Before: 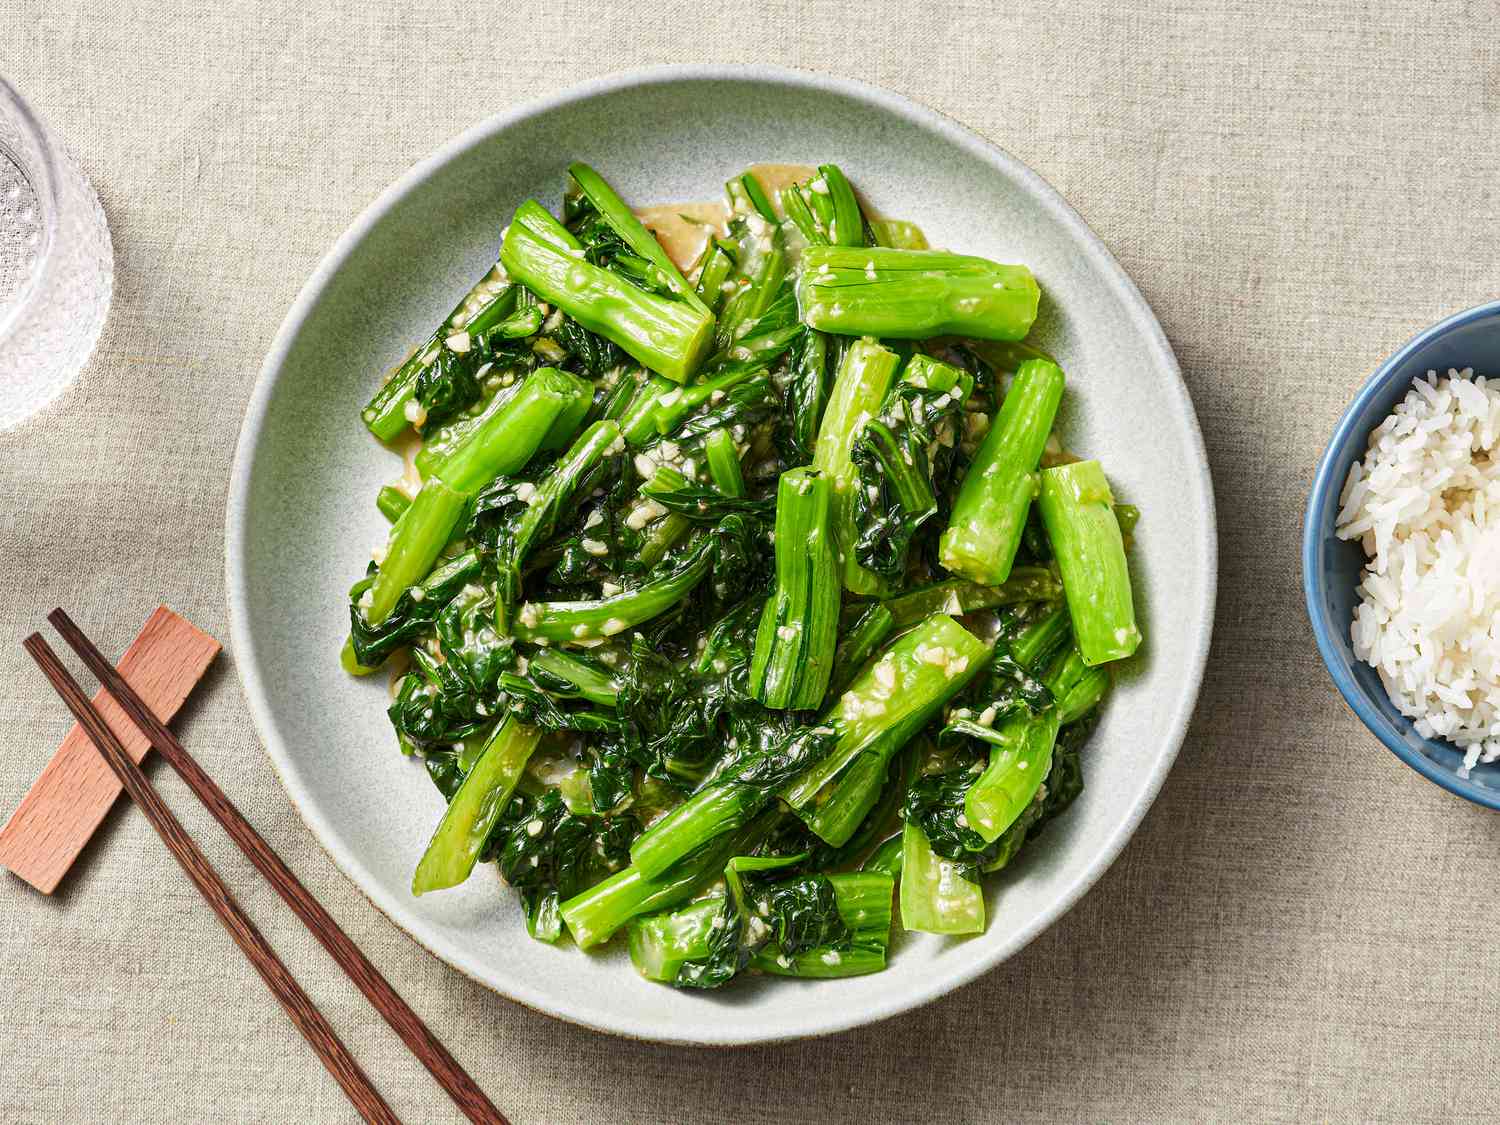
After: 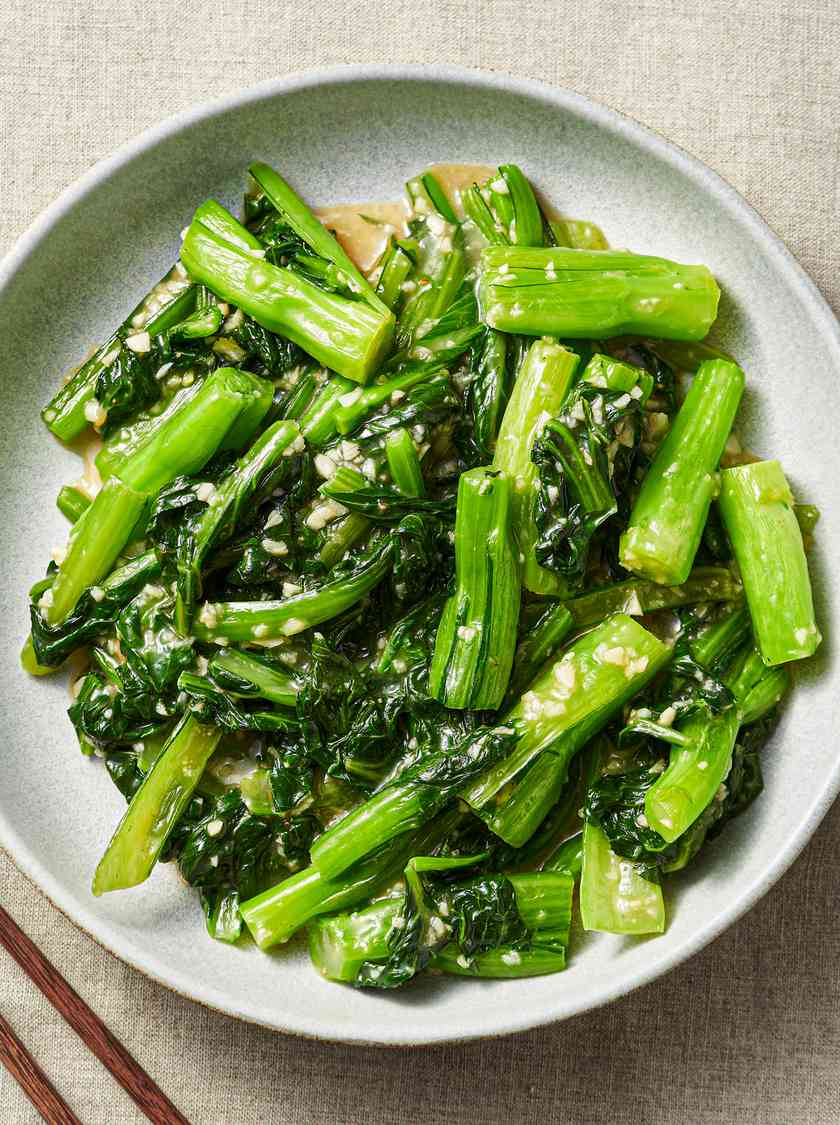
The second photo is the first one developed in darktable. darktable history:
crop: left 21.344%, right 22.647%
